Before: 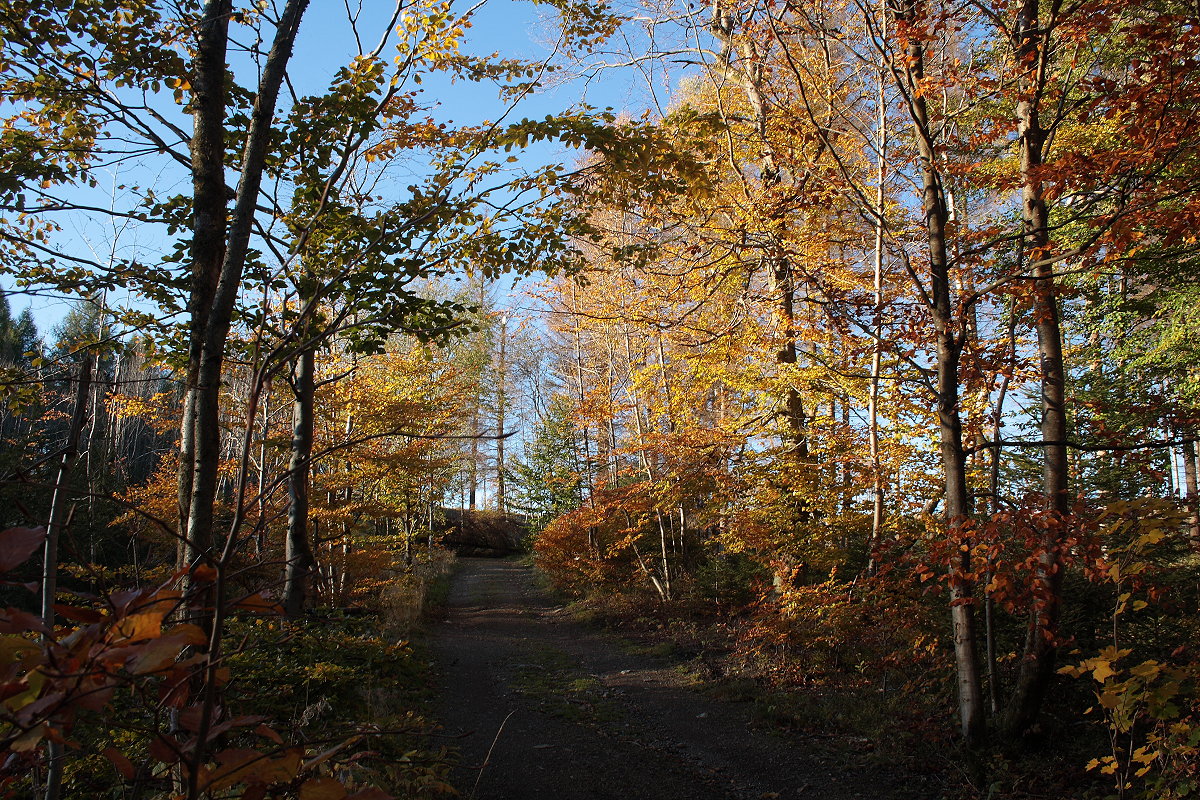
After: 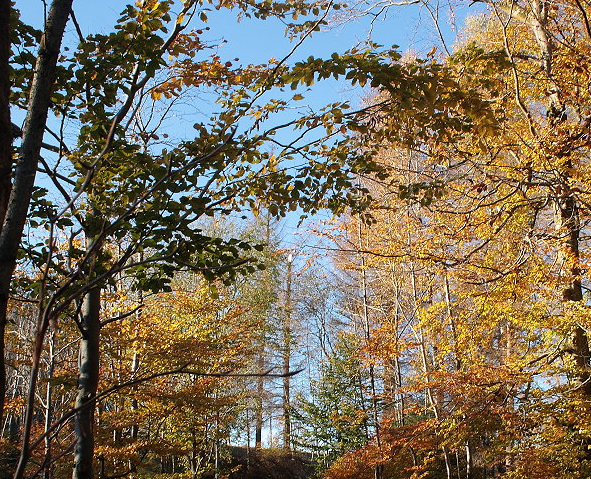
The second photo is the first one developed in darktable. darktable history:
crop: left 17.908%, top 7.759%, right 32.76%, bottom 32.307%
